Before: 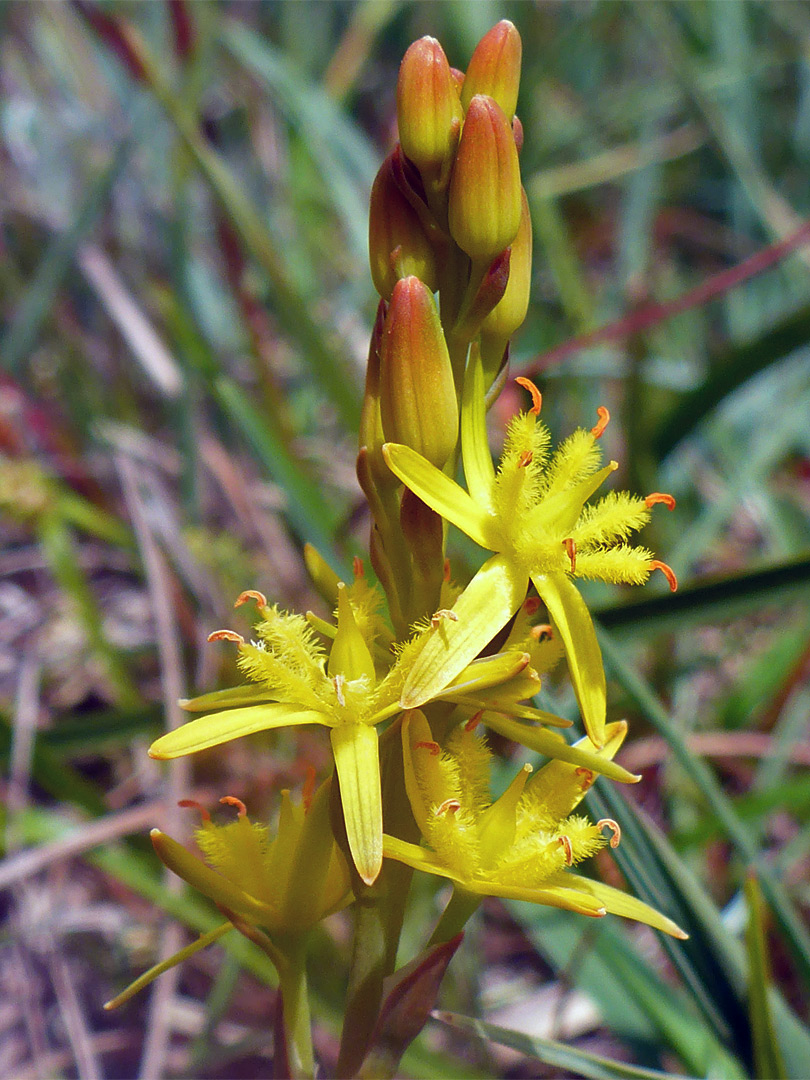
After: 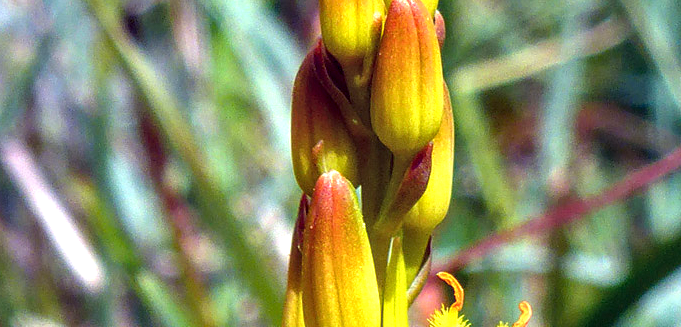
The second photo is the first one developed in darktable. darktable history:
crop and rotate: left 9.703%, top 9.724%, right 6.155%, bottom 59.98%
exposure: exposure 0.608 EV, compensate exposure bias true, compensate highlight preservation false
color balance rgb: perceptual saturation grading › global saturation 0.526%, perceptual brilliance grading › global brilliance 10.832%, global vibrance 14.381%
local contrast: detail 150%
